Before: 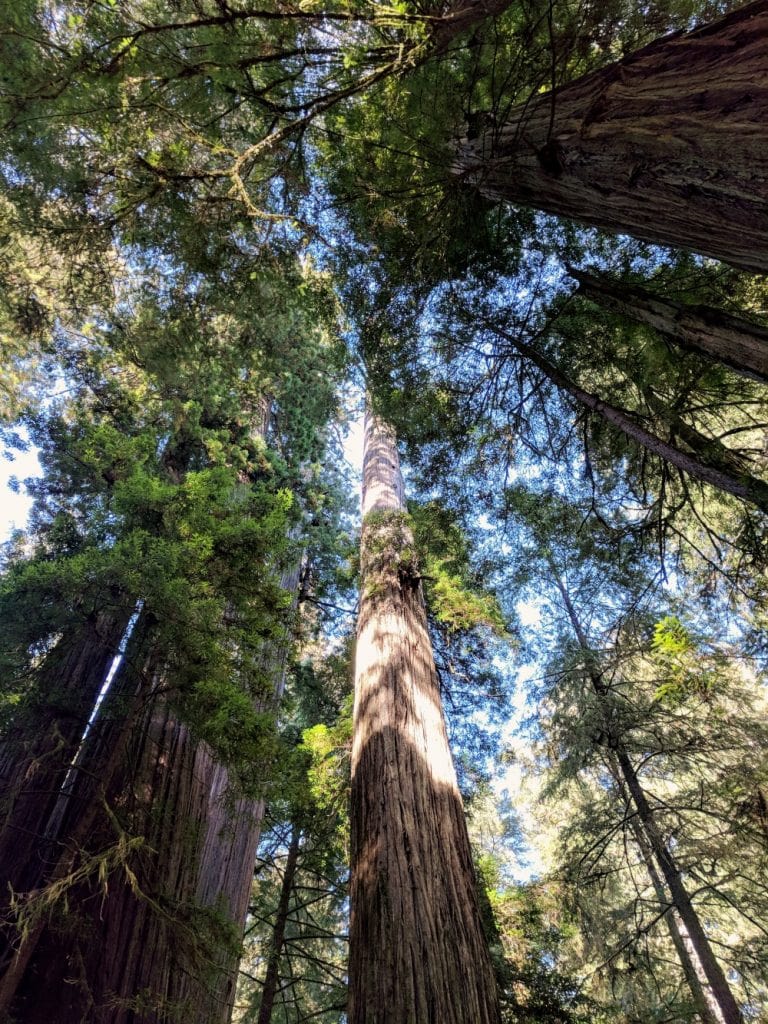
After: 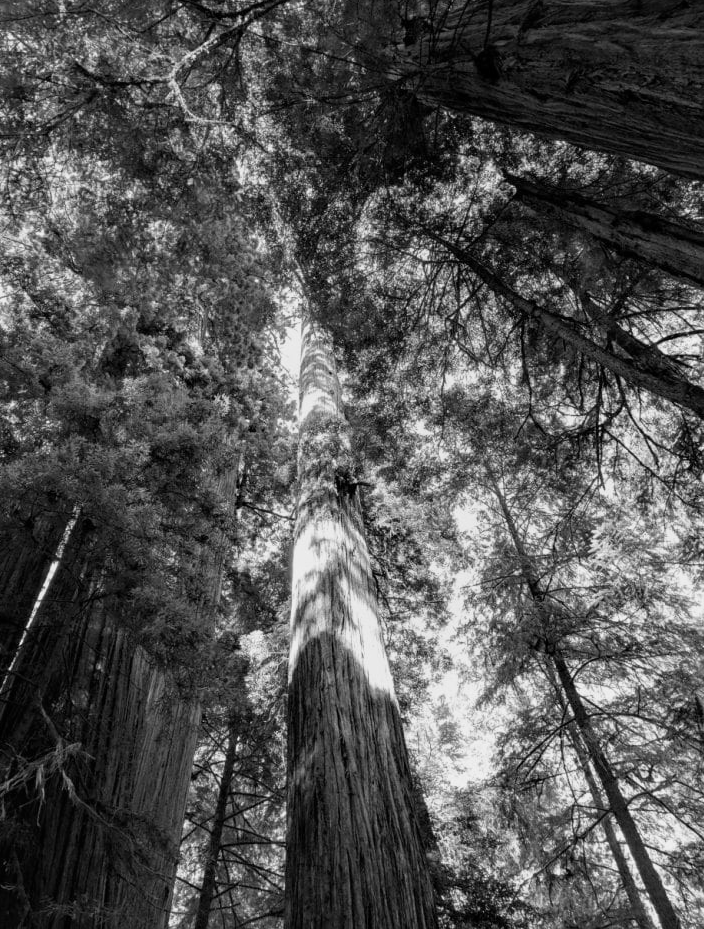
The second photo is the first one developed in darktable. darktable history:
white balance: red 0.986, blue 1.01
monochrome: a -71.75, b 75.82
velvia: on, module defaults
crop and rotate: left 8.262%, top 9.226%
shadows and highlights: shadows 0, highlights 40
